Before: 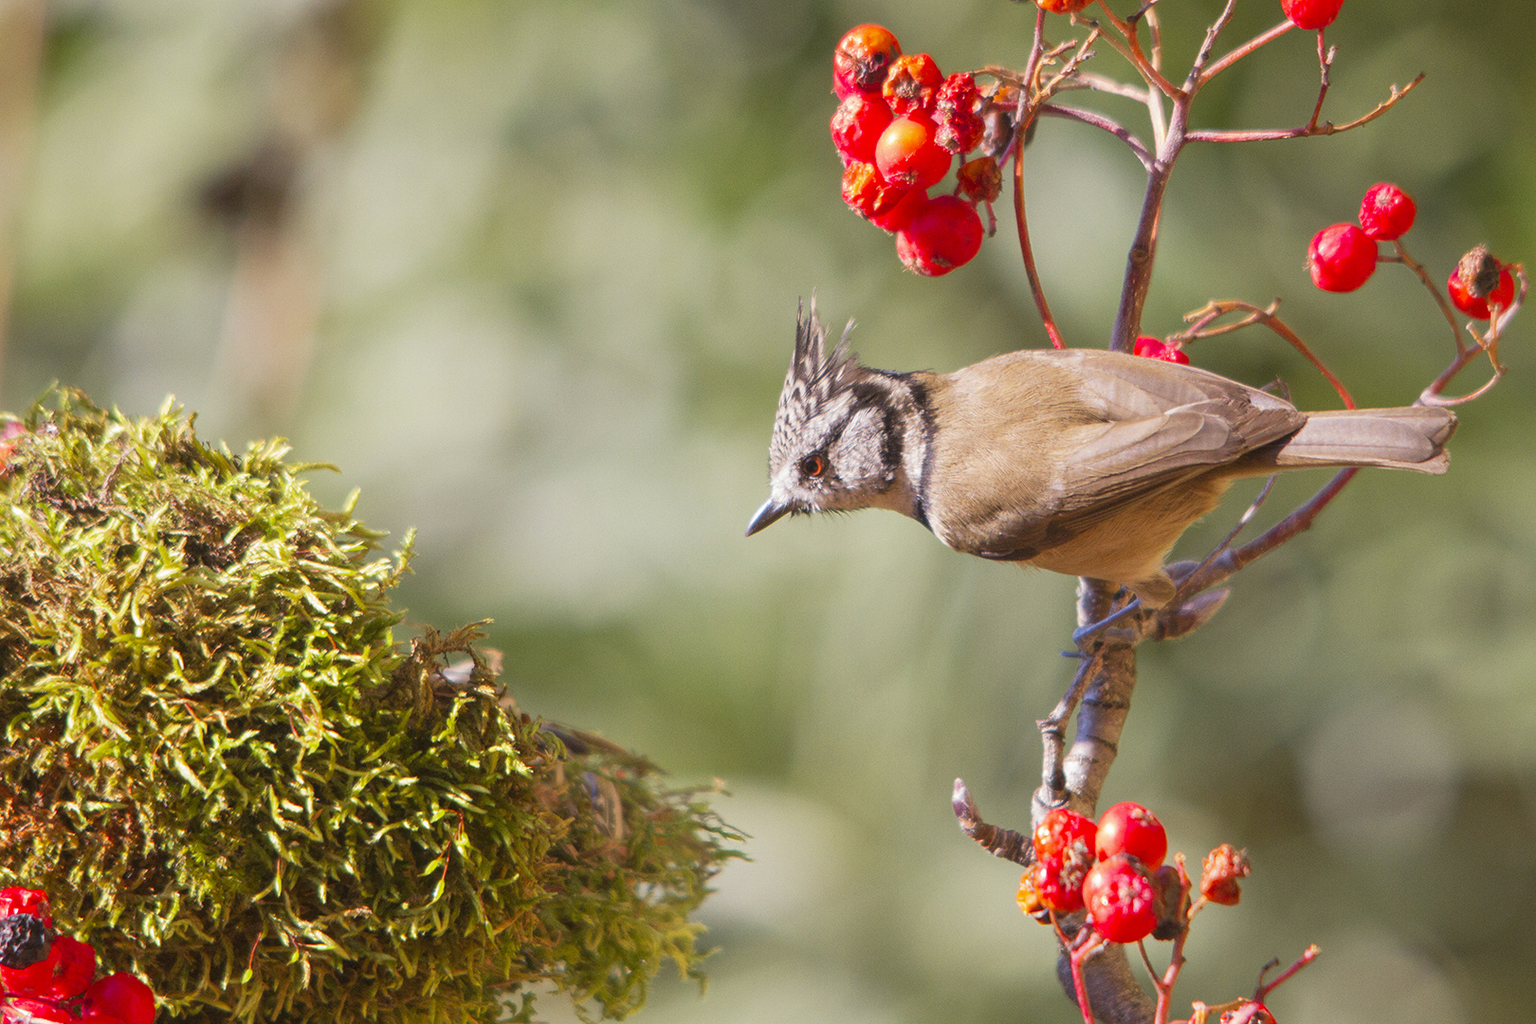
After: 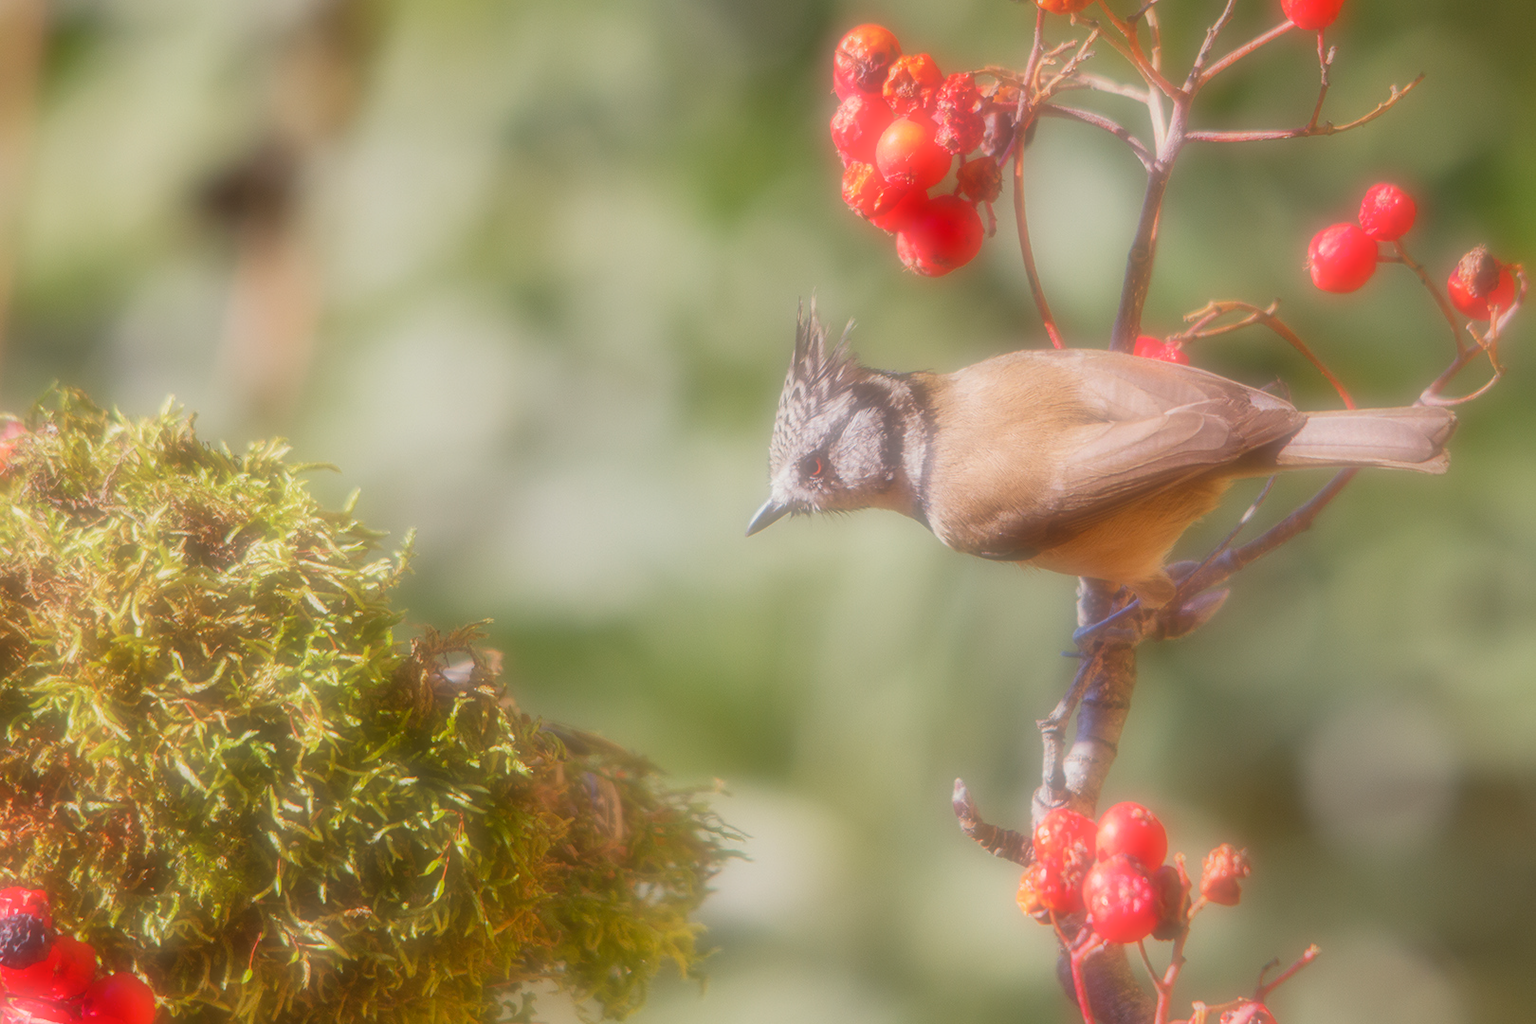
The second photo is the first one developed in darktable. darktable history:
shadows and highlights: soften with gaussian
soften: on, module defaults
